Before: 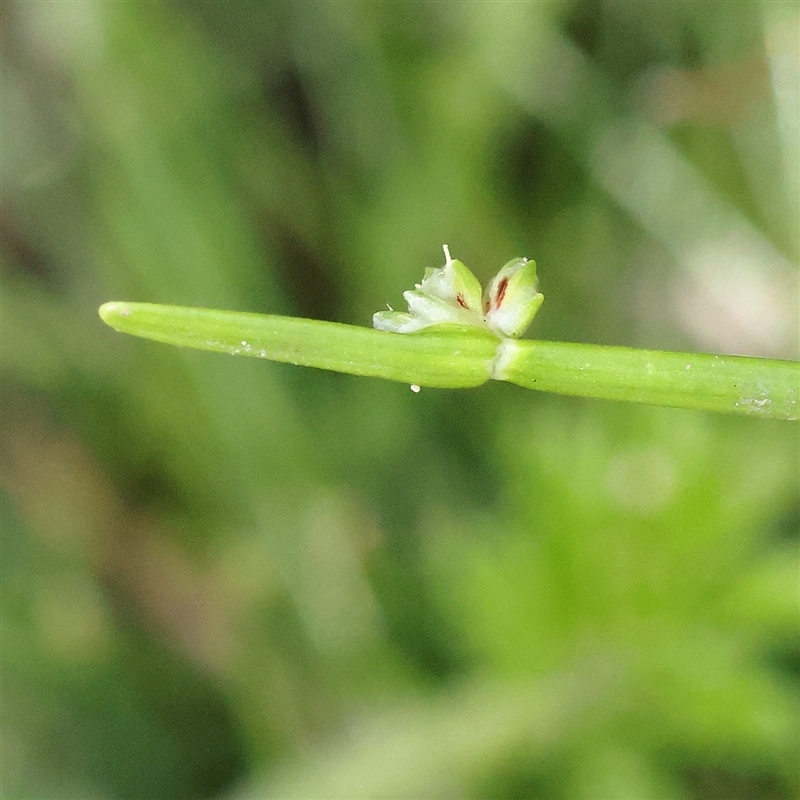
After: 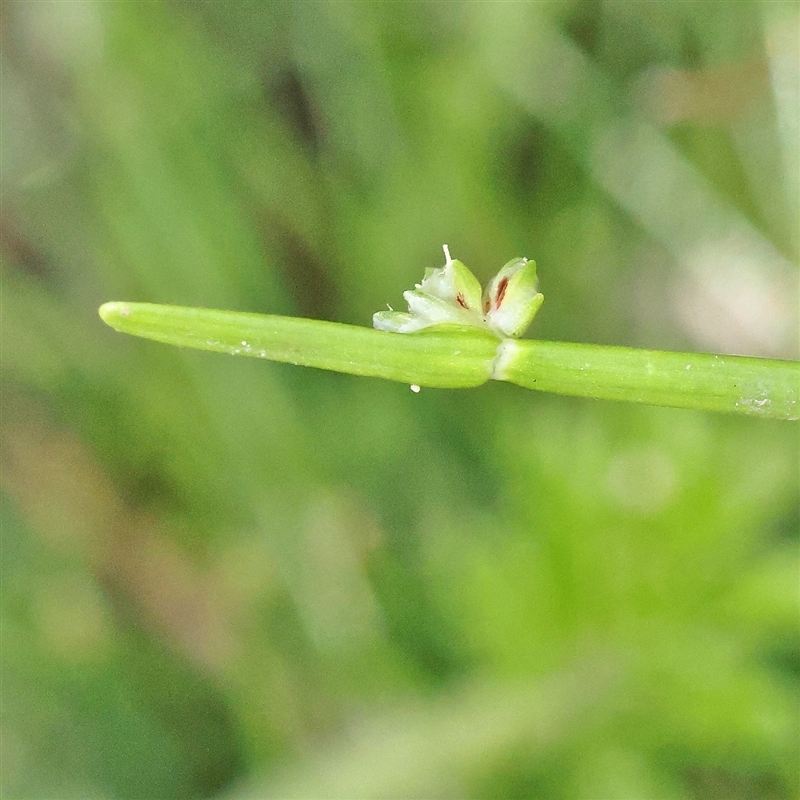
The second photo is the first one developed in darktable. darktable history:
tone equalizer: -7 EV 0.147 EV, -6 EV 0.582 EV, -5 EV 1.13 EV, -4 EV 1.31 EV, -3 EV 1.12 EV, -2 EV 0.6 EV, -1 EV 0.152 EV
